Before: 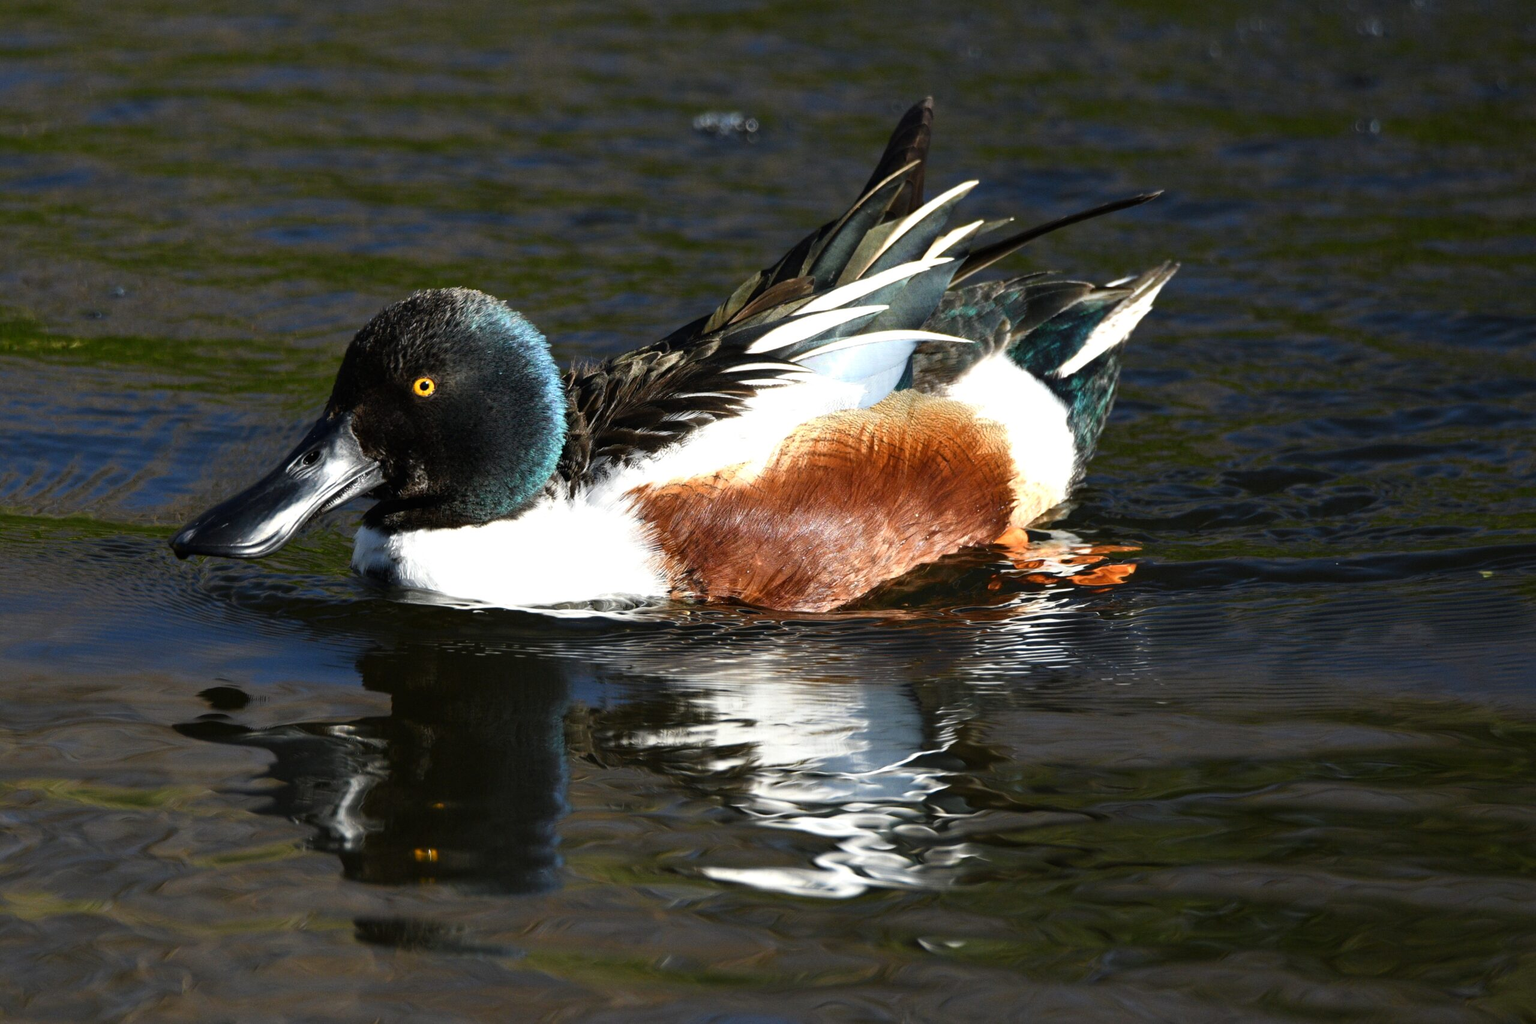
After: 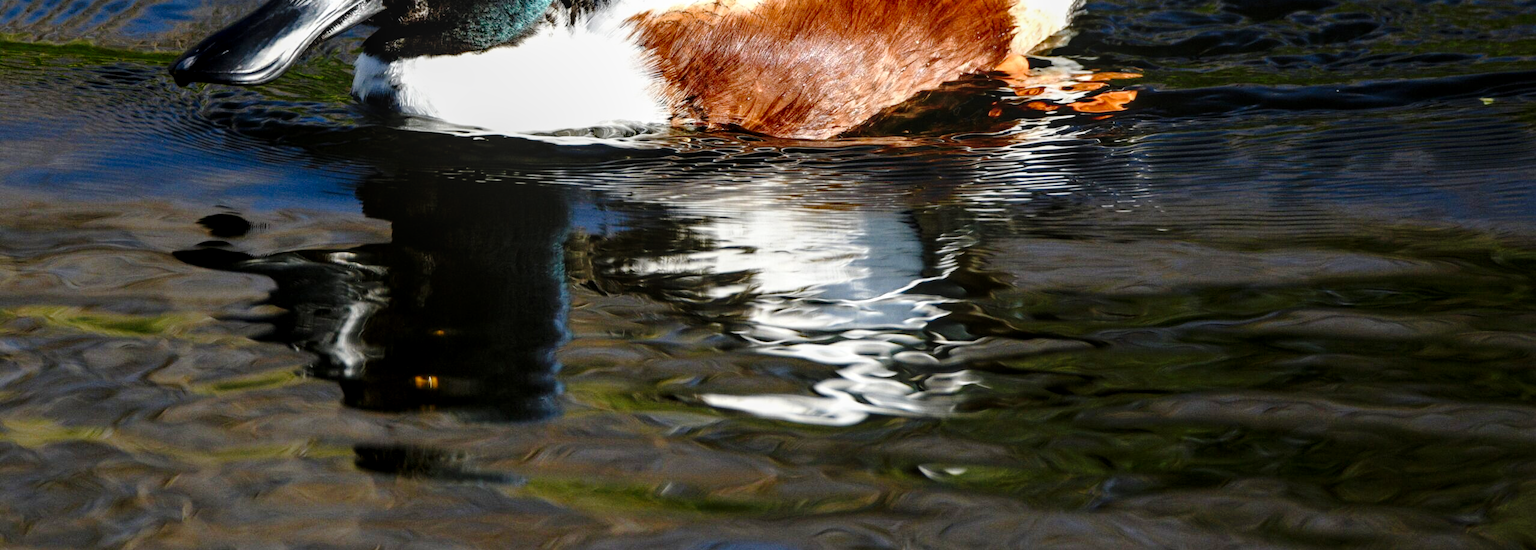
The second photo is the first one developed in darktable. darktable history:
local contrast: on, module defaults
tone curve: curves: ch0 [(0, 0) (0.003, 0.01) (0.011, 0.01) (0.025, 0.011) (0.044, 0.019) (0.069, 0.032) (0.1, 0.054) (0.136, 0.088) (0.177, 0.138) (0.224, 0.214) (0.277, 0.297) (0.335, 0.391) (0.399, 0.469) (0.468, 0.551) (0.543, 0.622) (0.623, 0.699) (0.709, 0.775) (0.801, 0.85) (0.898, 0.929) (1, 1)], preserve colors none
crop and rotate: top 46.237%
